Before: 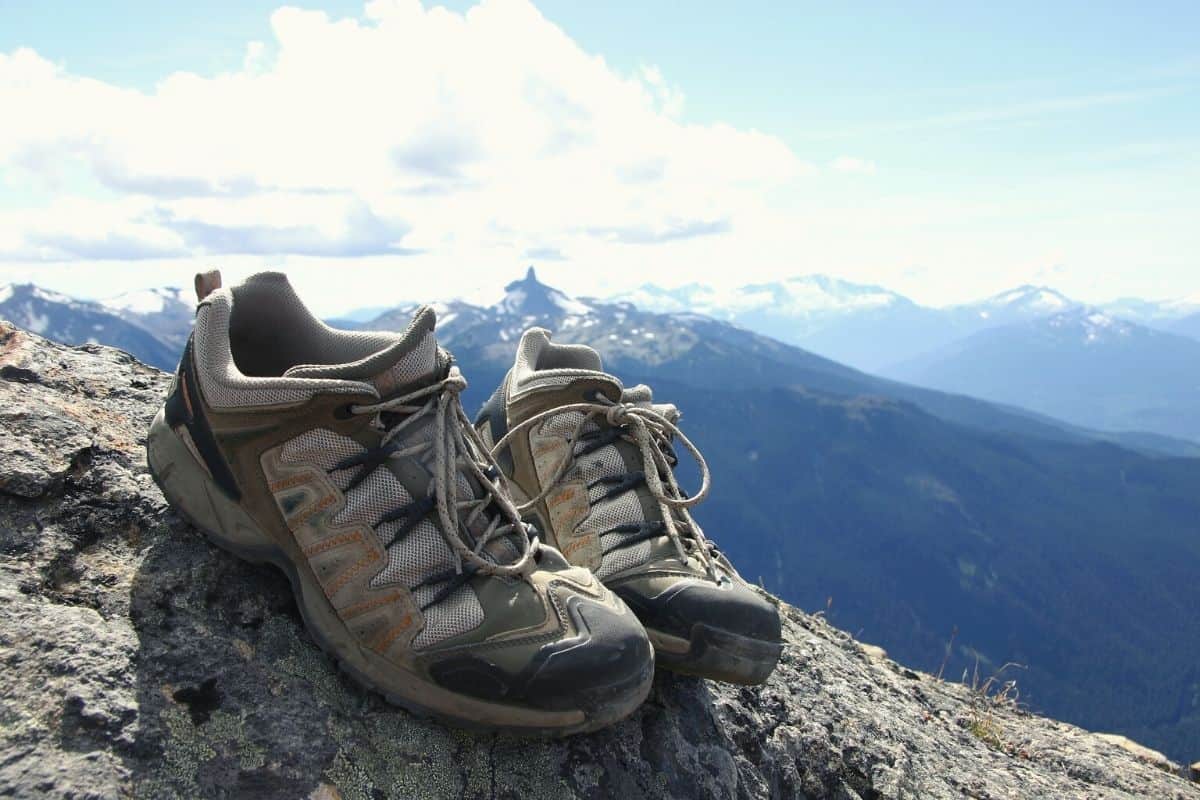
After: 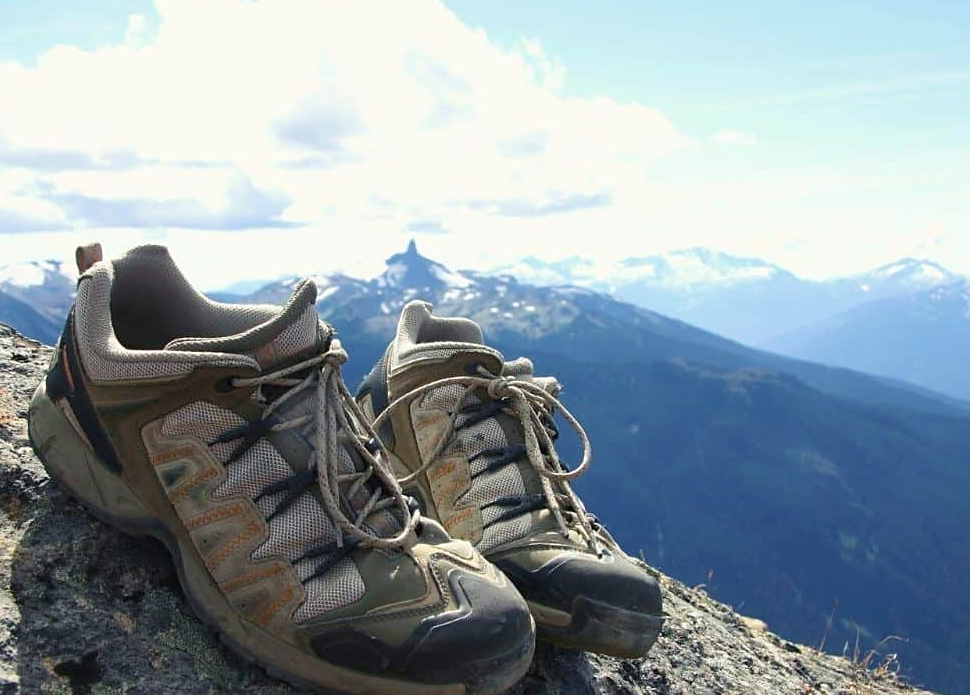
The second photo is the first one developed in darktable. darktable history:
sharpen: amount 0.2
velvia: on, module defaults
crop: left 9.929%, top 3.475%, right 9.188%, bottom 9.529%
